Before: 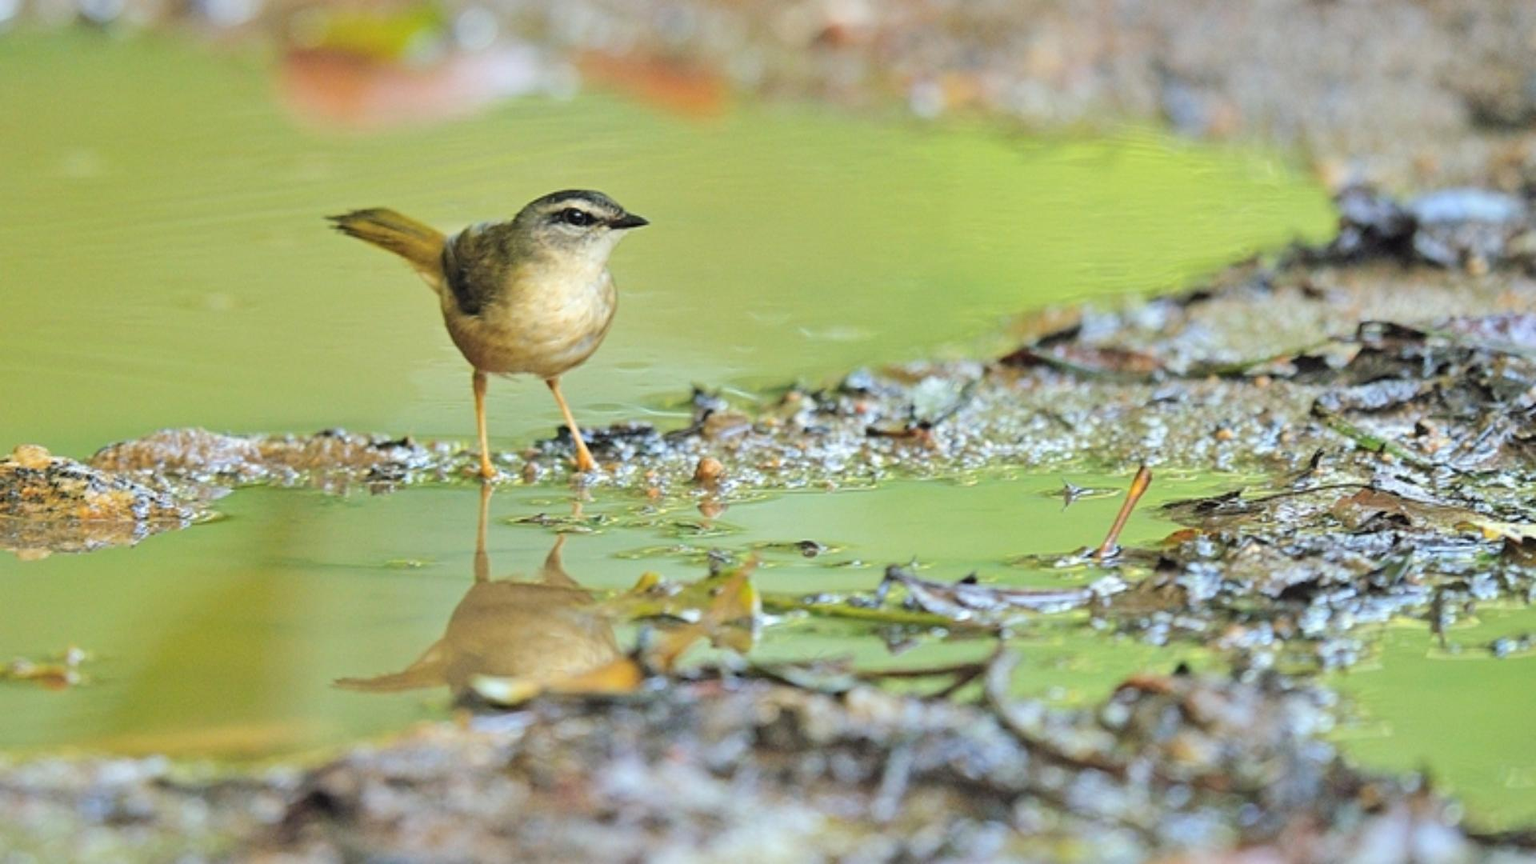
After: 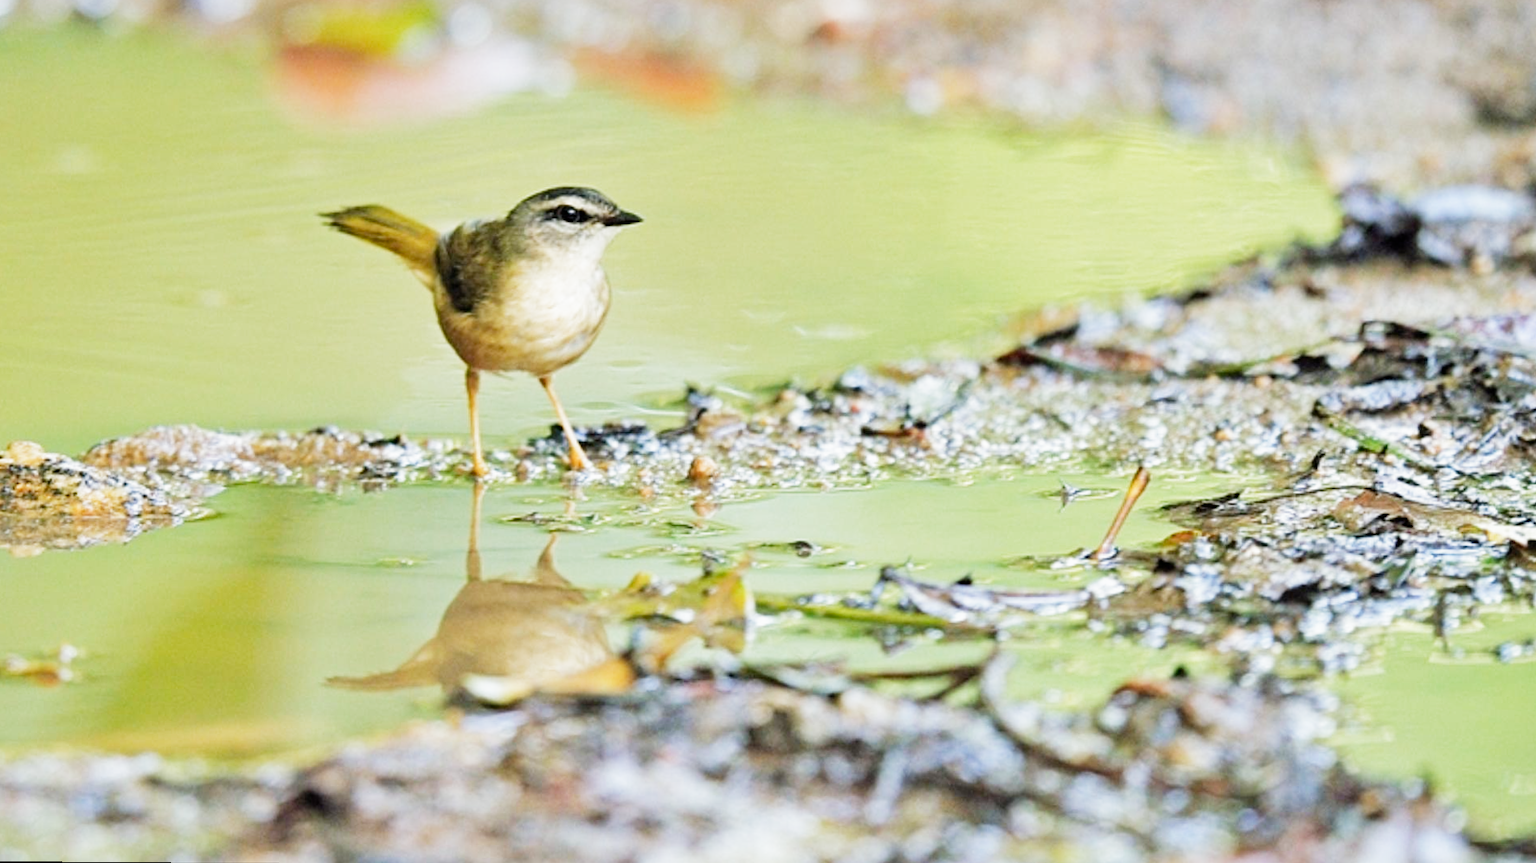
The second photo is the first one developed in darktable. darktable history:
filmic rgb: middle gray luminance 12.74%, black relative exposure -10.13 EV, white relative exposure 3.47 EV, threshold 6 EV, target black luminance 0%, hardness 5.74, latitude 44.69%, contrast 1.221, highlights saturation mix 5%, shadows ↔ highlights balance 26.78%, add noise in highlights 0, preserve chrominance no, color science v3 (2019), use custom middle-gray values true, iterations of high-quality reconstruction 0, contrast in highlights soft, enable highlight reconstruction true
rotate and perspective: rotation 0.192°, lens shift (horizontal) -0.015, crop left 0.005, crop right 0.996, crop top 0.006, crop bottom 0.99
white balance: red 1.004, blue 1.024
